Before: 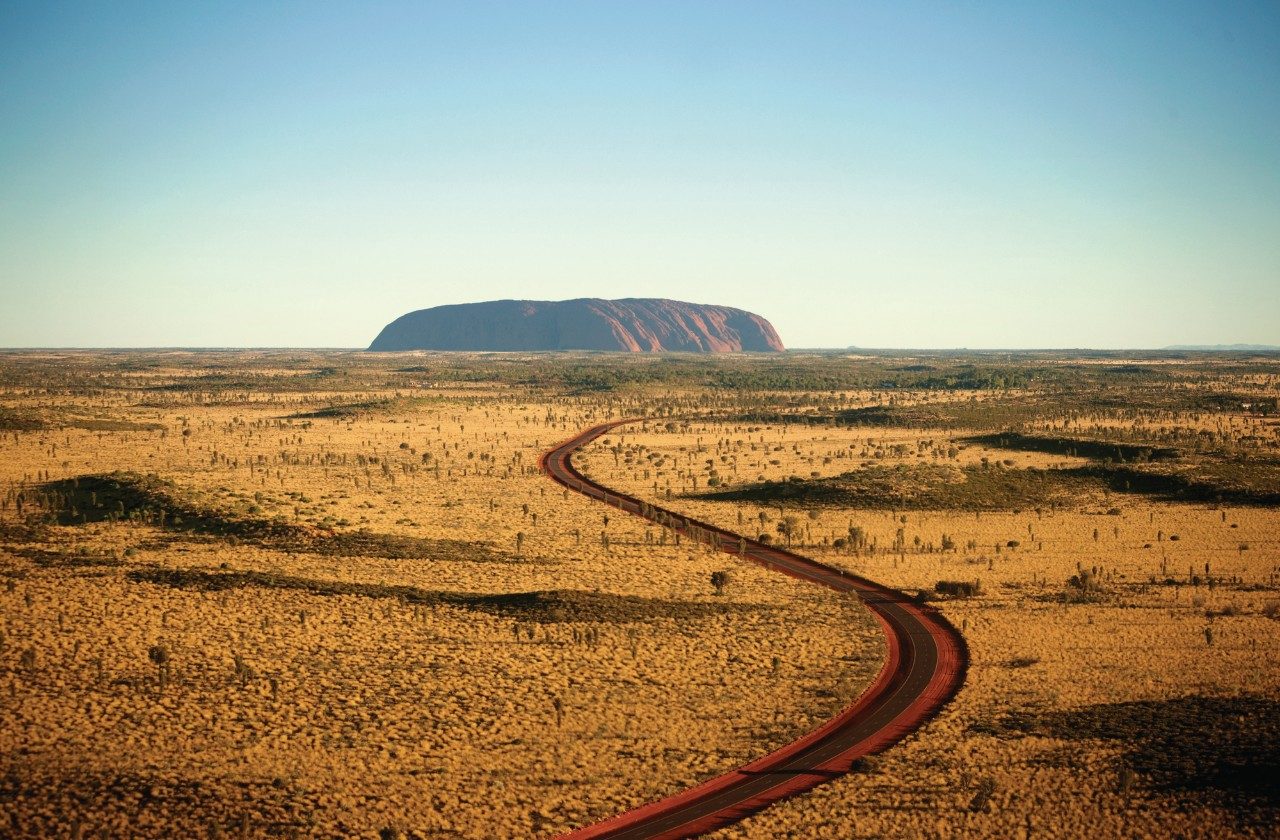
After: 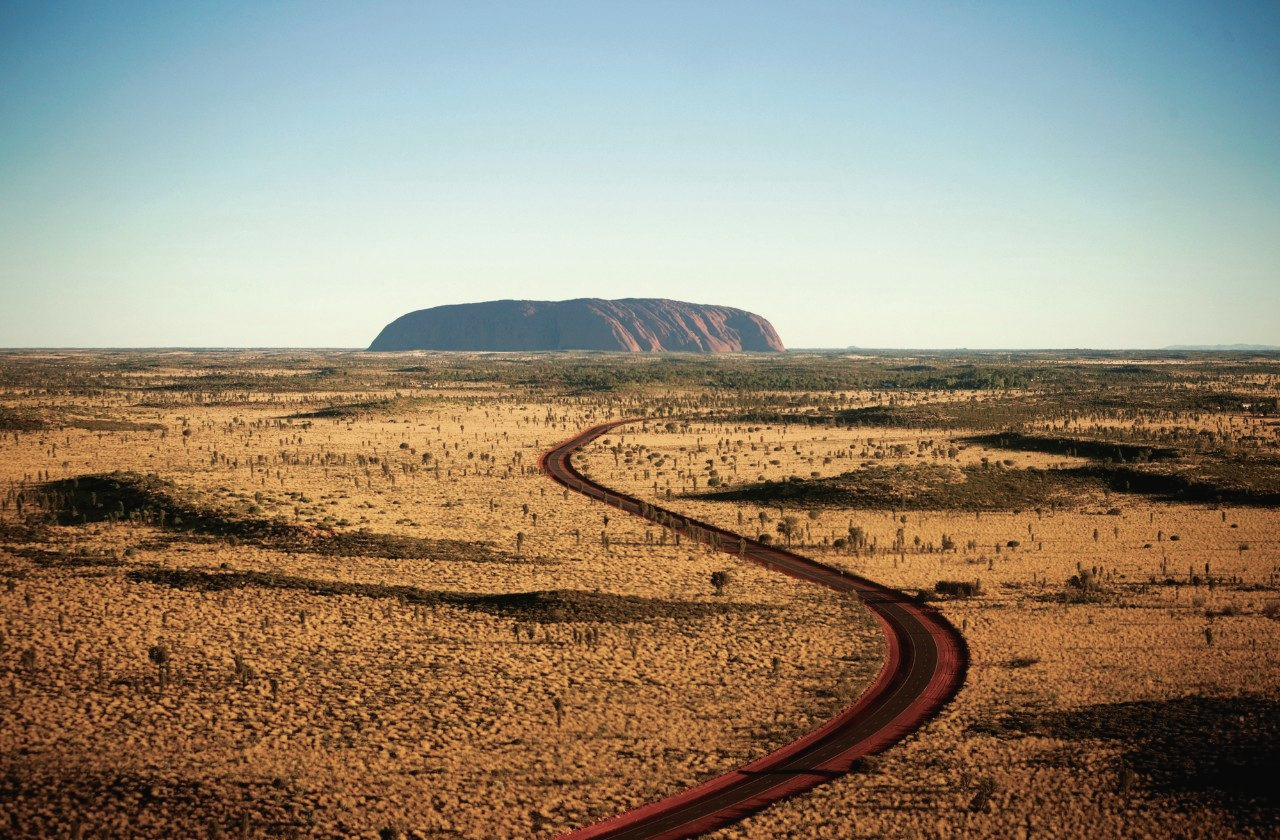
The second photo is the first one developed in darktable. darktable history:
tone curve: curves: ch0 [(0, 0) (0.003, 0.019) (0.011, 0.019) (0.025, 0.022) (0.044, 0.026) (0.069, 0.032) (0.1, 0.052) (0.136, 0.081) (0.177, 0.123) (0.224, 0.17) (0.277, 0.219) (0.335, 0.276) (0.399, 0.344) (0.468, 0.421) (0.543, 0.508) (0.623, 0.604) (0.709, 0.705) (0.801, 0.797) (0.898, 0.894) (1, 1)], preserve colors none
color balance: input saturation 80.07%
